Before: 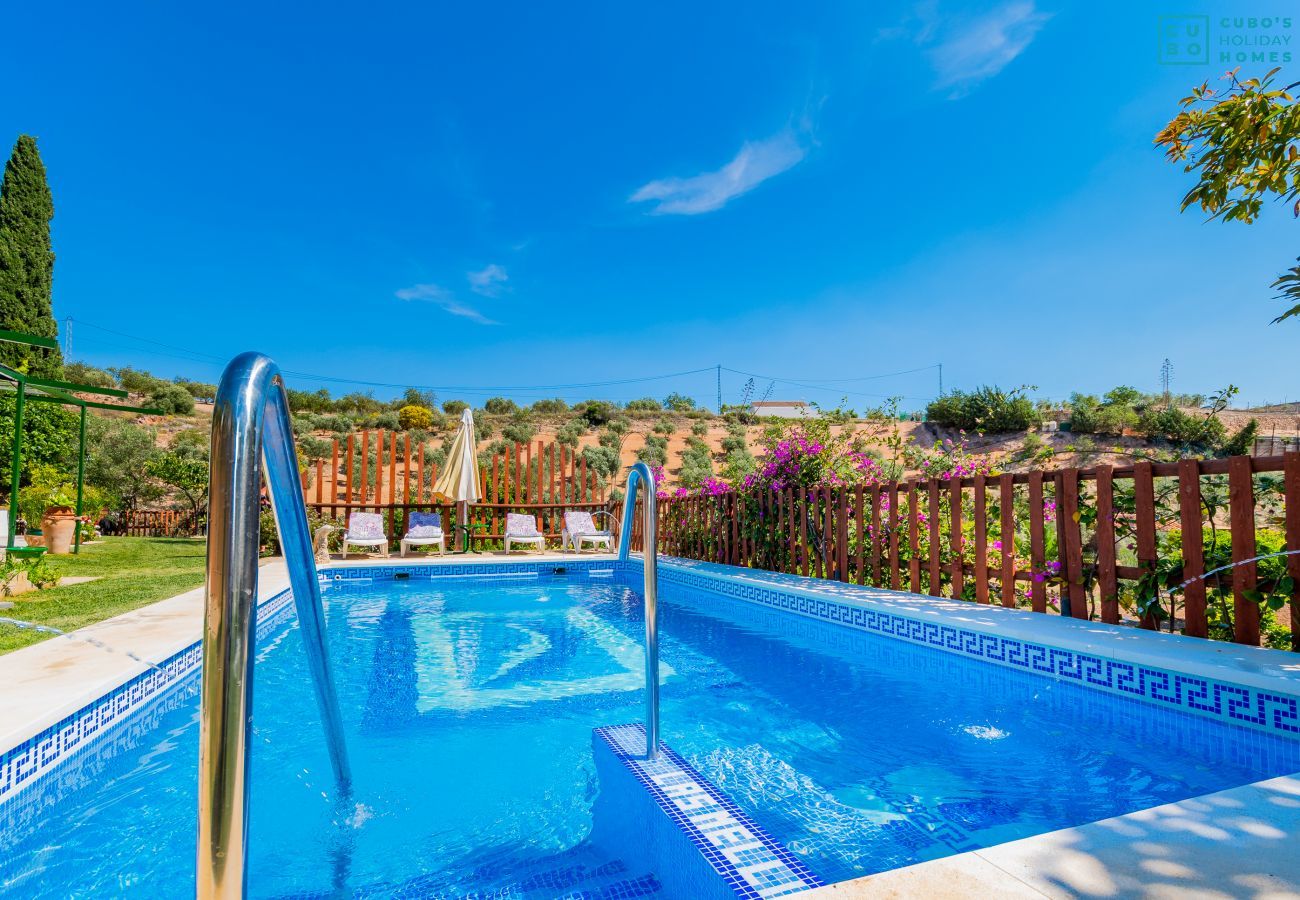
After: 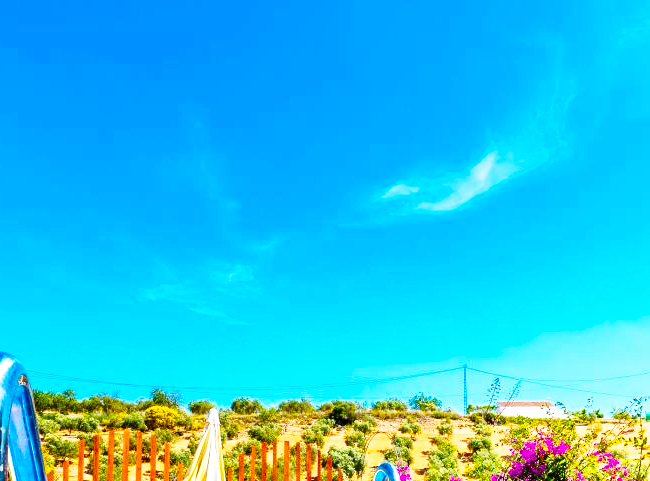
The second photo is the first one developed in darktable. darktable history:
color balance rgb: linear chroma grading › global chroma 9%, perceptual saturation grading › global saturation 36%, perceptual saturation grading › shadows 35%, perceptual brilliance grading › global brilliance 15%, perceptual brilliance grading › shadows -35%, global vibrance 15%
contrast brightness saturation: contrast 0.07
base curve: curves: ch0 [(0, 0) (0.028, 0.03) (0.121, 0.232) (0.46, 0.748) (0.859, 0.968) (1, 1)], preserve colors none
exposure: exposure 0.207 EV, compensate highlight preservation false
crop: left 19.556%, right 30.401%, bottom 46.458%
